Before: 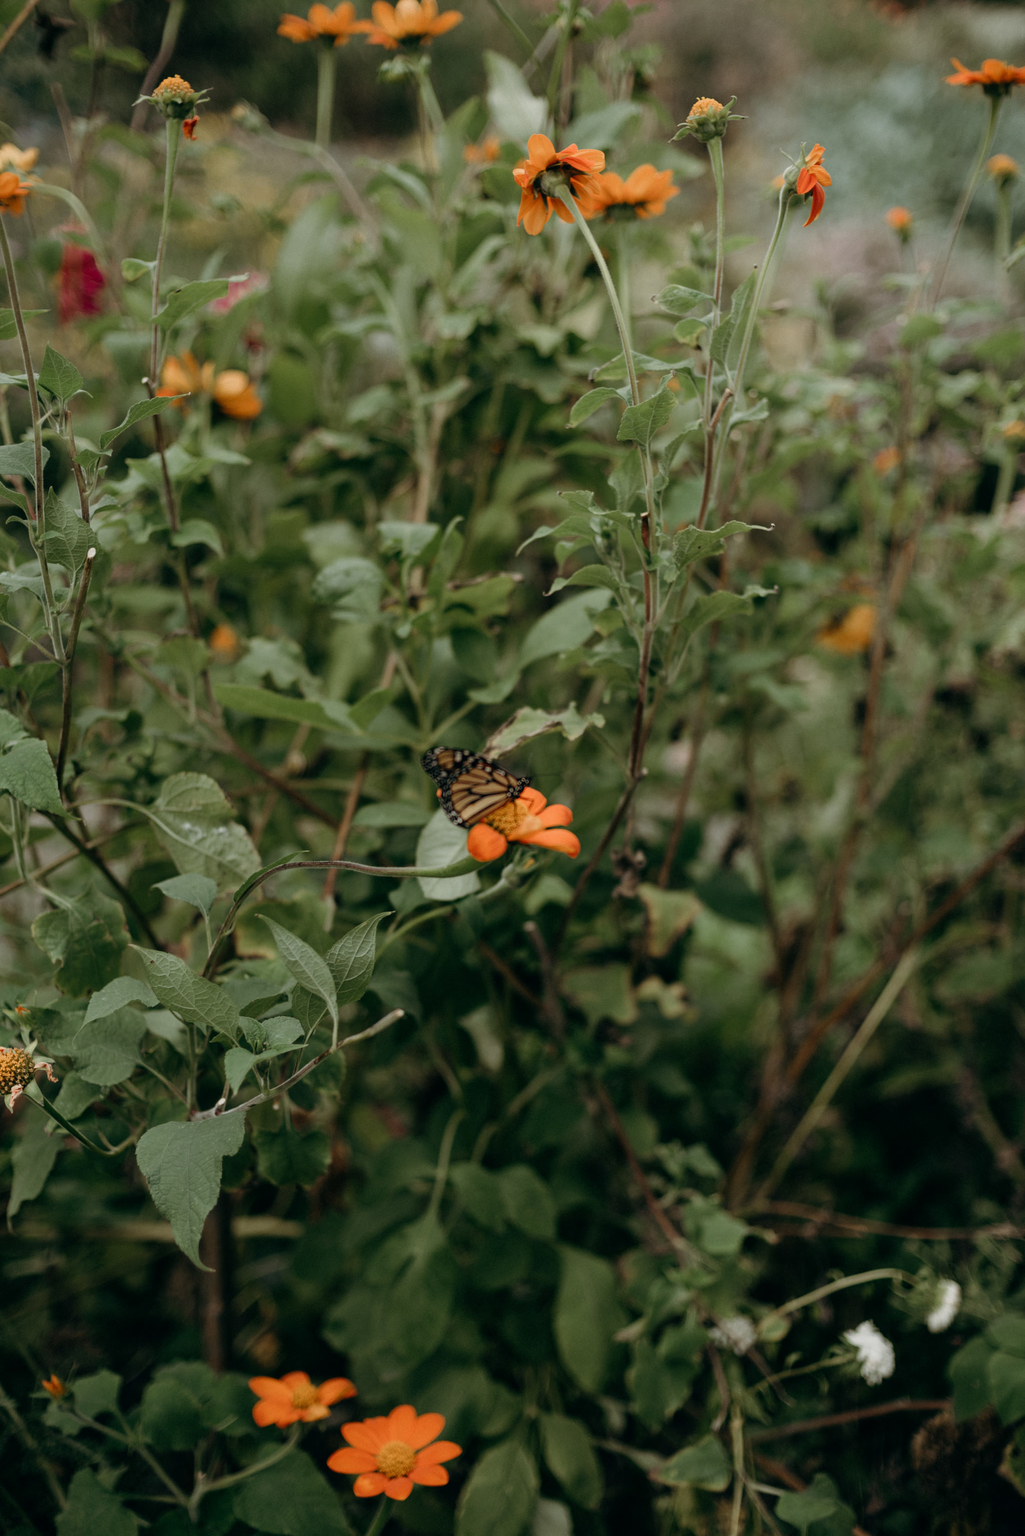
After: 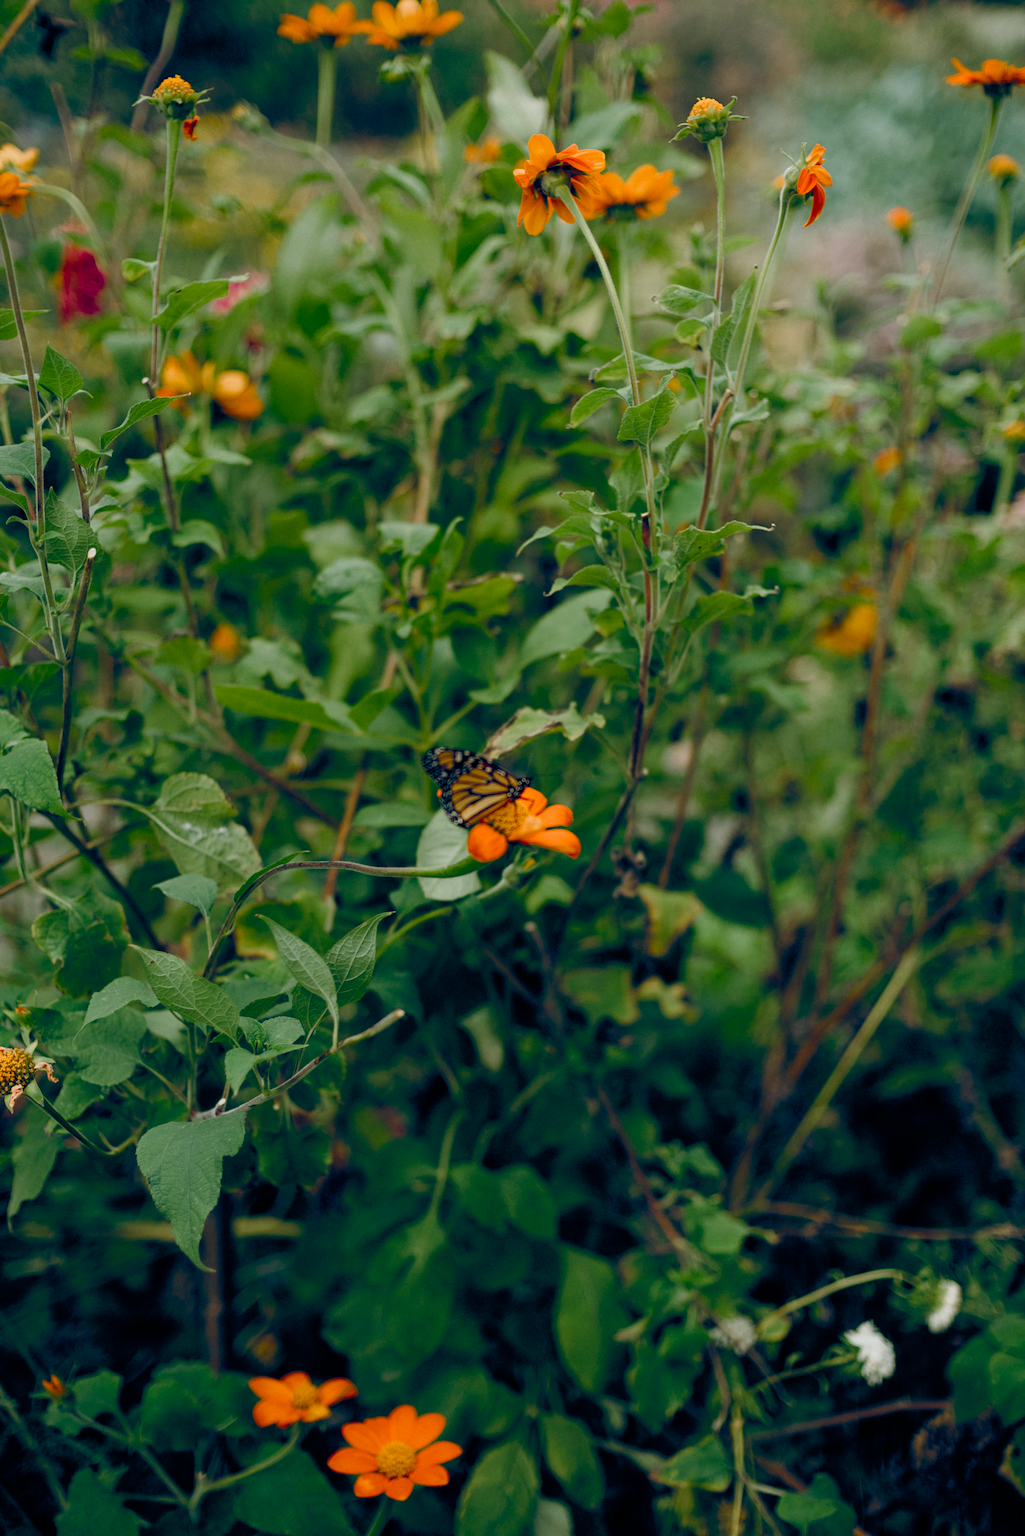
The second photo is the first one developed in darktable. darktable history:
color balance rgb: shadows lift › chroma 5.594%, shadows lift › hue 237.77°, global offset › chroma 0.142%, global offset › hue 254.07°, linear chroma grading › global chroma 9.659%, perceptual saturation grading › global saturation 20%, perceptual saturation grading › highlights -25.127%, perceptual saturation grading › shadows 50.493%, global vibrance 34.36%
base curve: curves: ch0 [(0, 0) (0.472, 0.508) (1, 1)]
